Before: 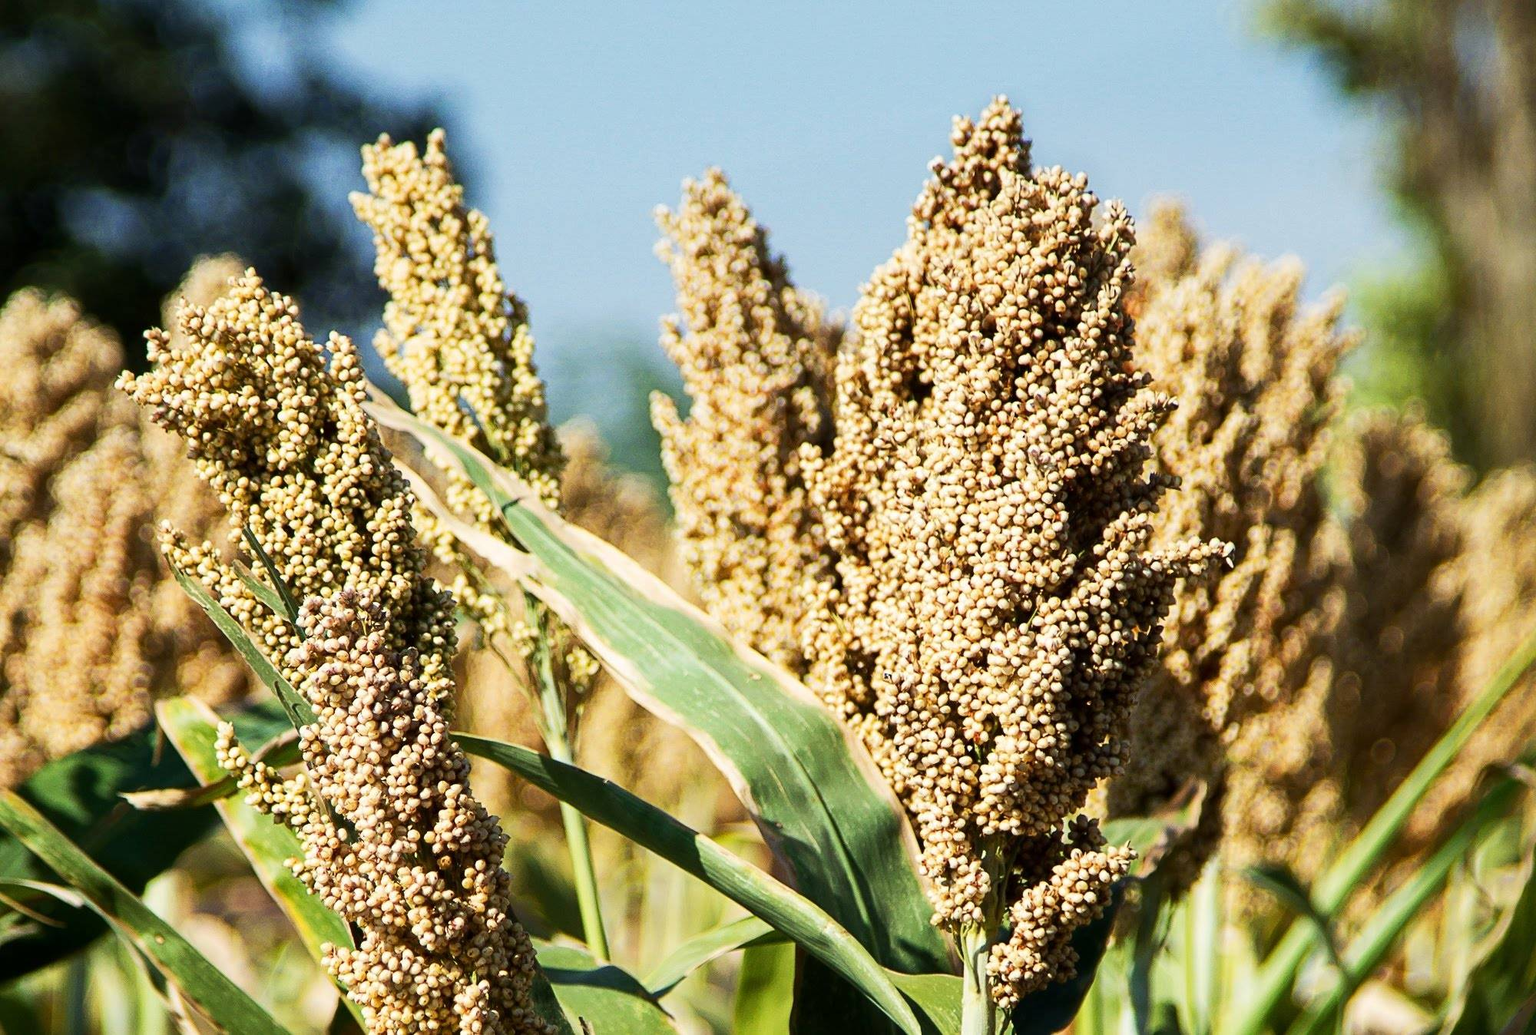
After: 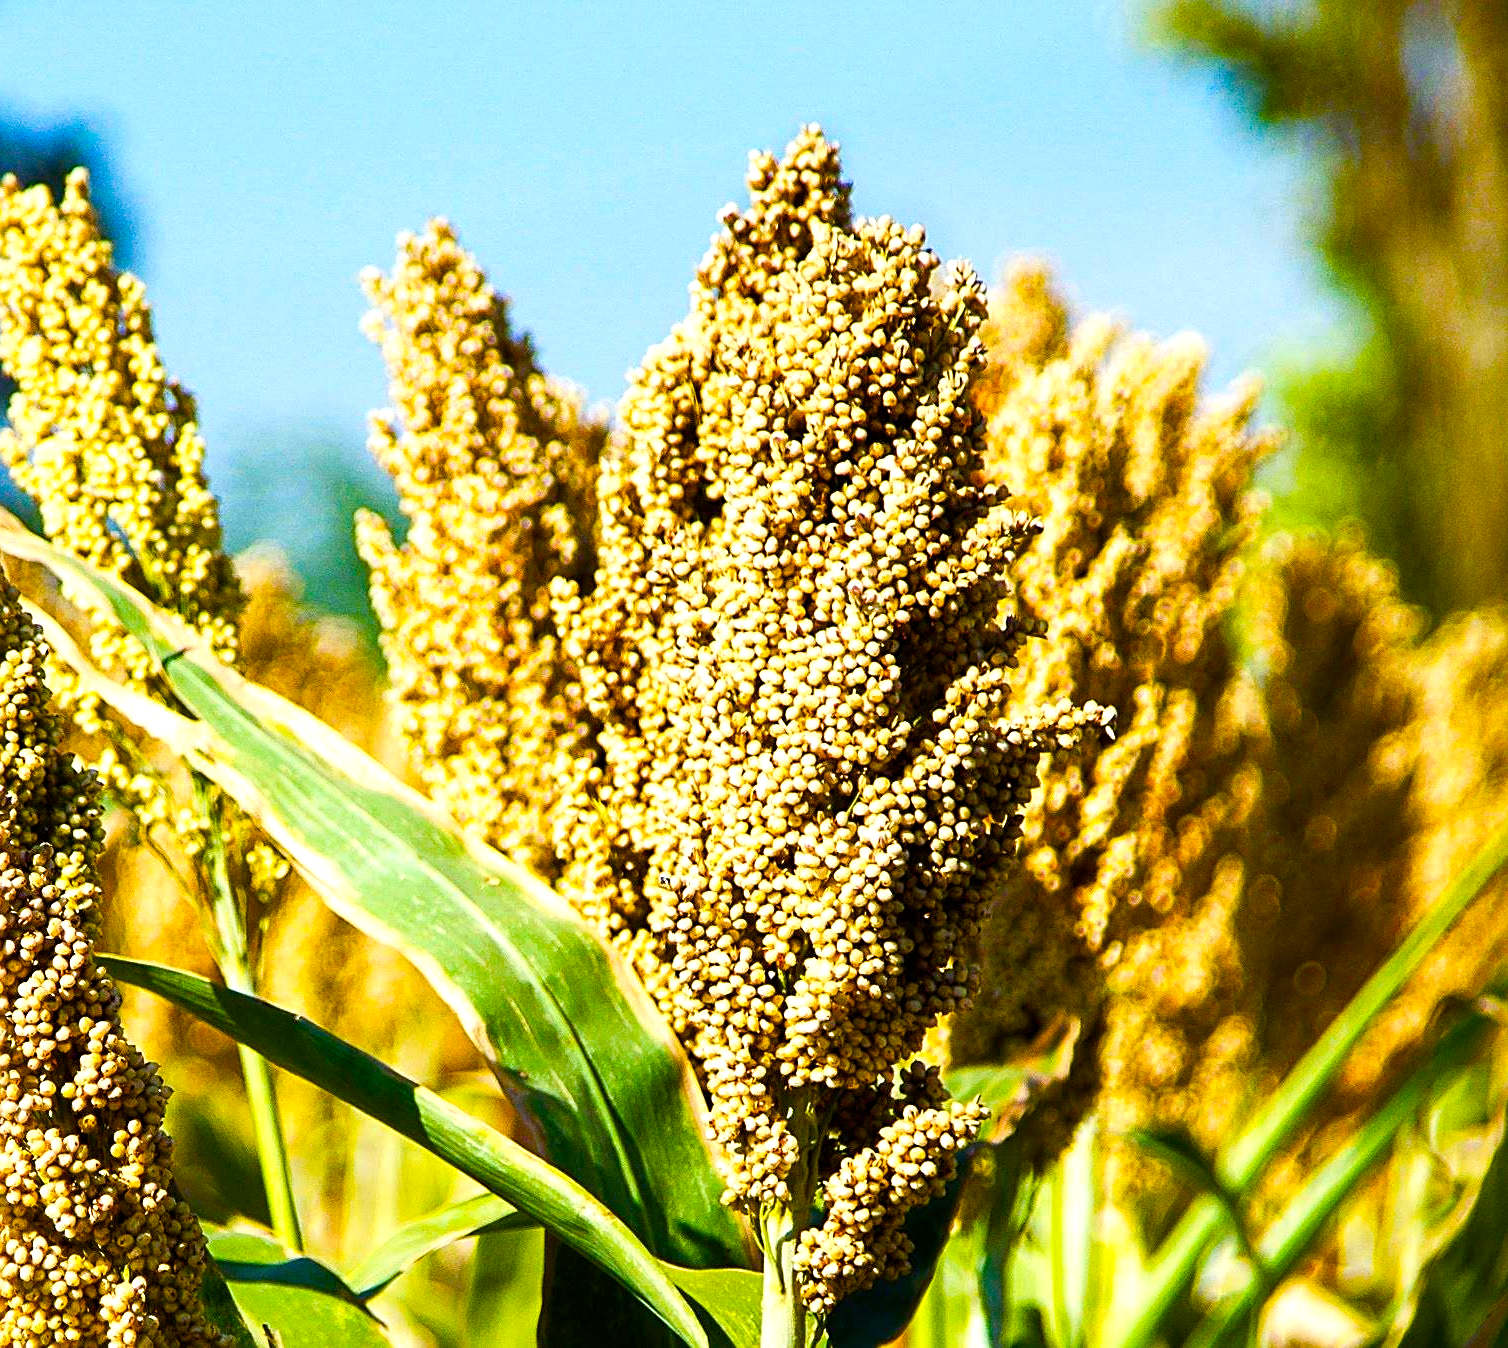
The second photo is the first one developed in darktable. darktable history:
sharpen: radius 2.529, amount 0.323
crop and rotate: left 24.6%
color balance rgb: linear chroma grading › shadows 10%, linear chroma grading › highlights 10%, linear chroma grading › global chroma 15%, linear chroma grading › mid-tones 15%, perceptual saturation grading › global saturation 40%, perceptual saturation grading › highlights -25%, perceptual saturation grading › mid-tones 35%, perceptual saturation grading › shadows 35%, perceptual brilliance grading › global brilliance 11.29%, global vibrance 11.29%
grain: coarseness 0.09 ISO
